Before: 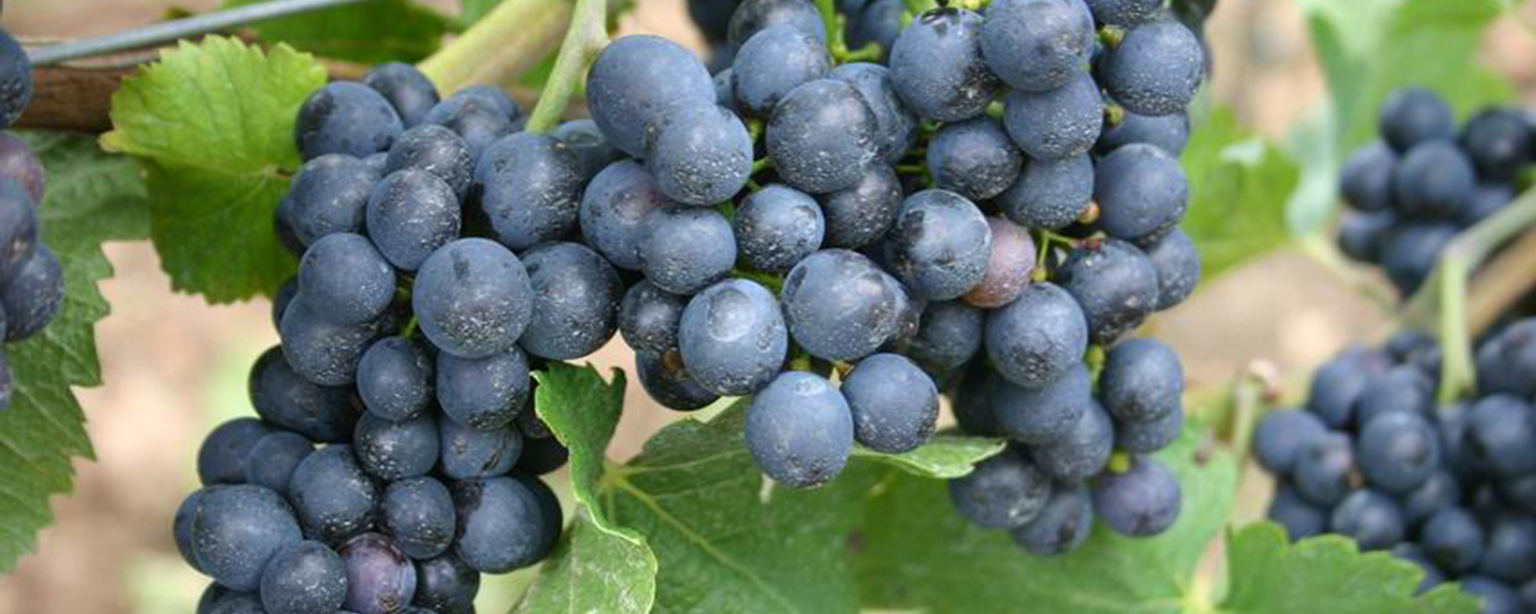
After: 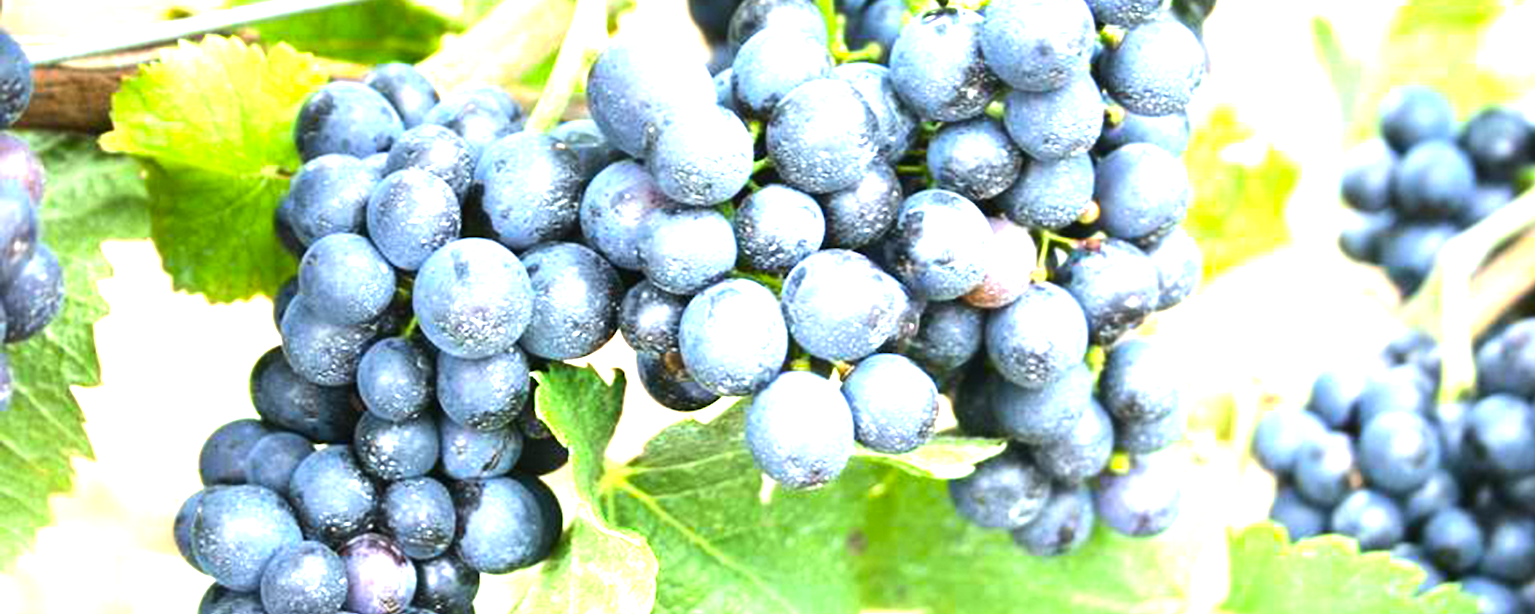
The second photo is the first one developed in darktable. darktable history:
color balance rgb: linear chroma grading › global chroma 3.738%, perceptual saturation grading › global saturation 0.069%, global vibrance 22.76%
exposure: black level correction 0, exposure 1.608 EV, compensate highlight preservation false
tone equalizer: -8 EV -0.712 EV, -7 EV -0.706 EV, -6 EV -0.618 EV, -5 EV -0.378 EV, -3 EV 0.399 EV, -2 EV 0.6 EV, -1 EV 0.681 EV, +0 EV 0.756 EV, edges refinement/feathering 500, mask exposure compensation -1.57 EV, preserve details no
